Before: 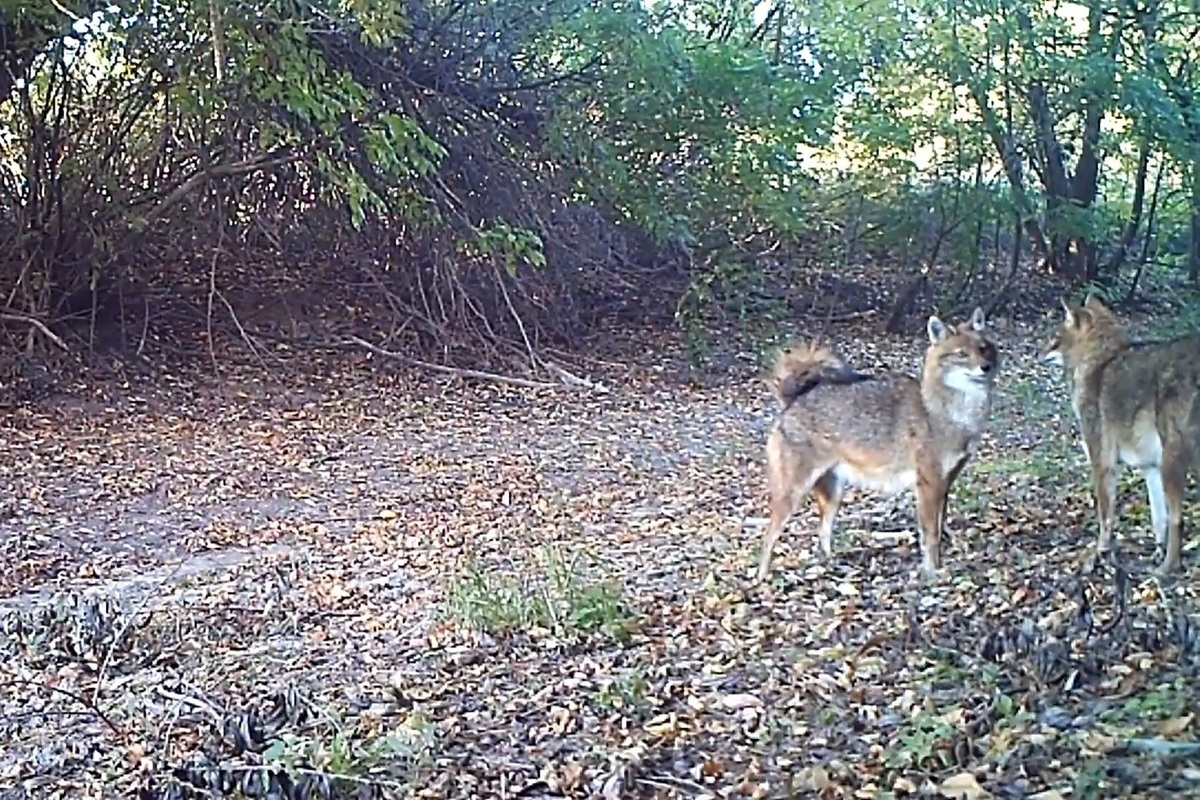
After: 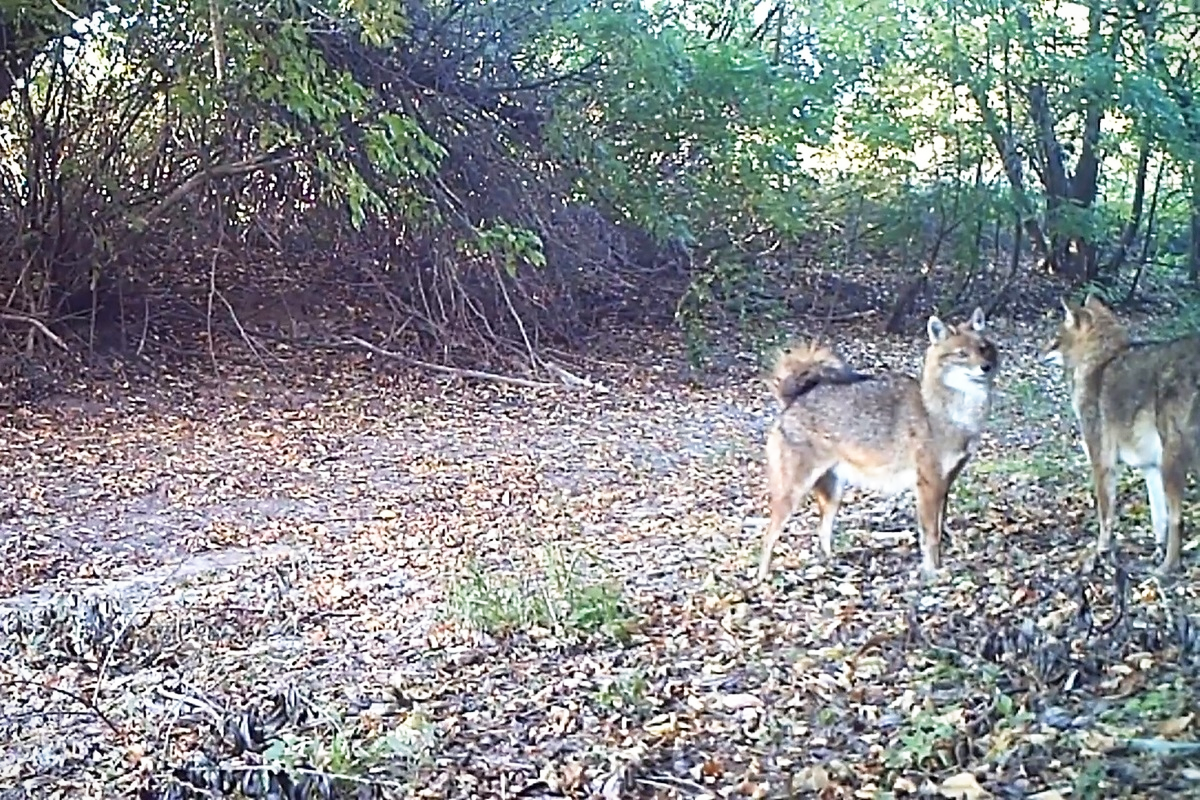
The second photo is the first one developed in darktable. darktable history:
base curve: curves: ch0 [(0, 0) (0.688, 0.865) (1, 1)], preserve colors none
vignetting: fall-off start 97.28%, fall-off radius 79%, brightness -0.462, saturation -0.3, width/height ratio 1.114, dithering 8-bit output, unbound false
